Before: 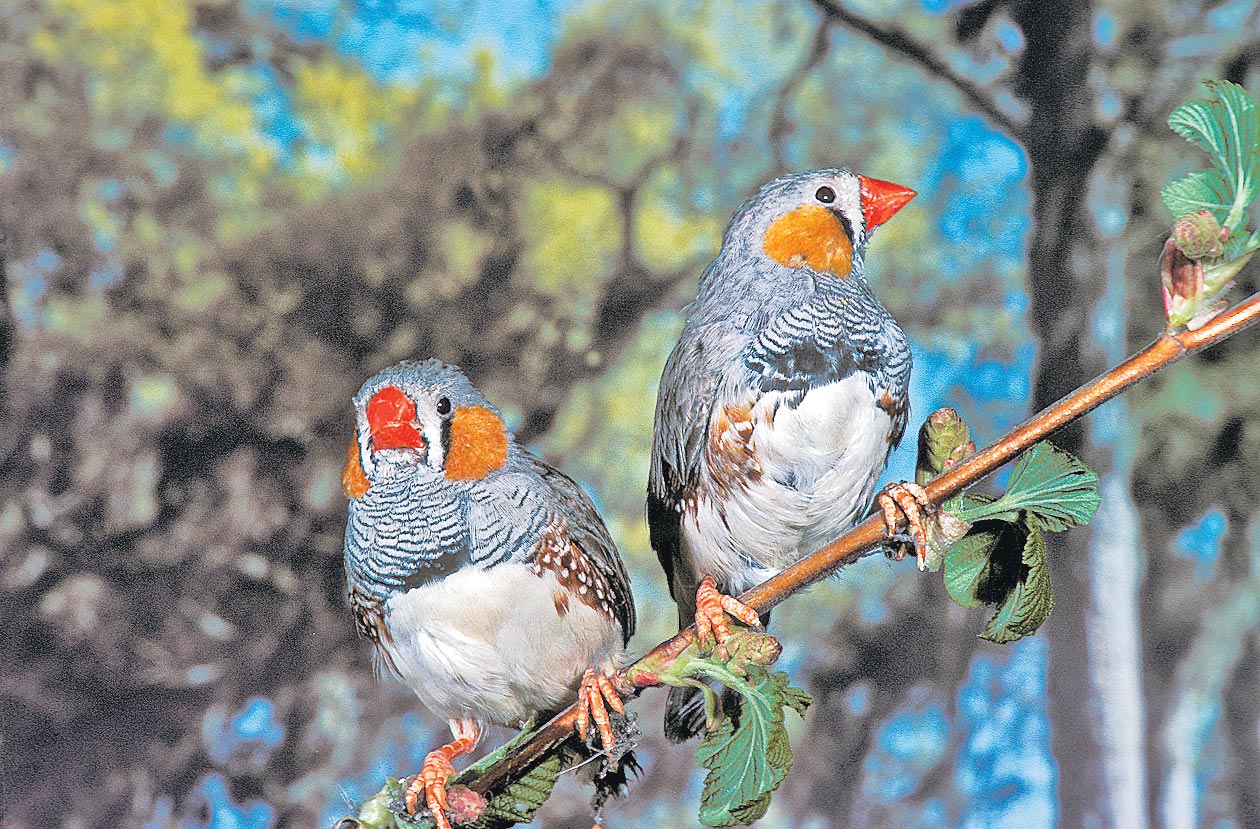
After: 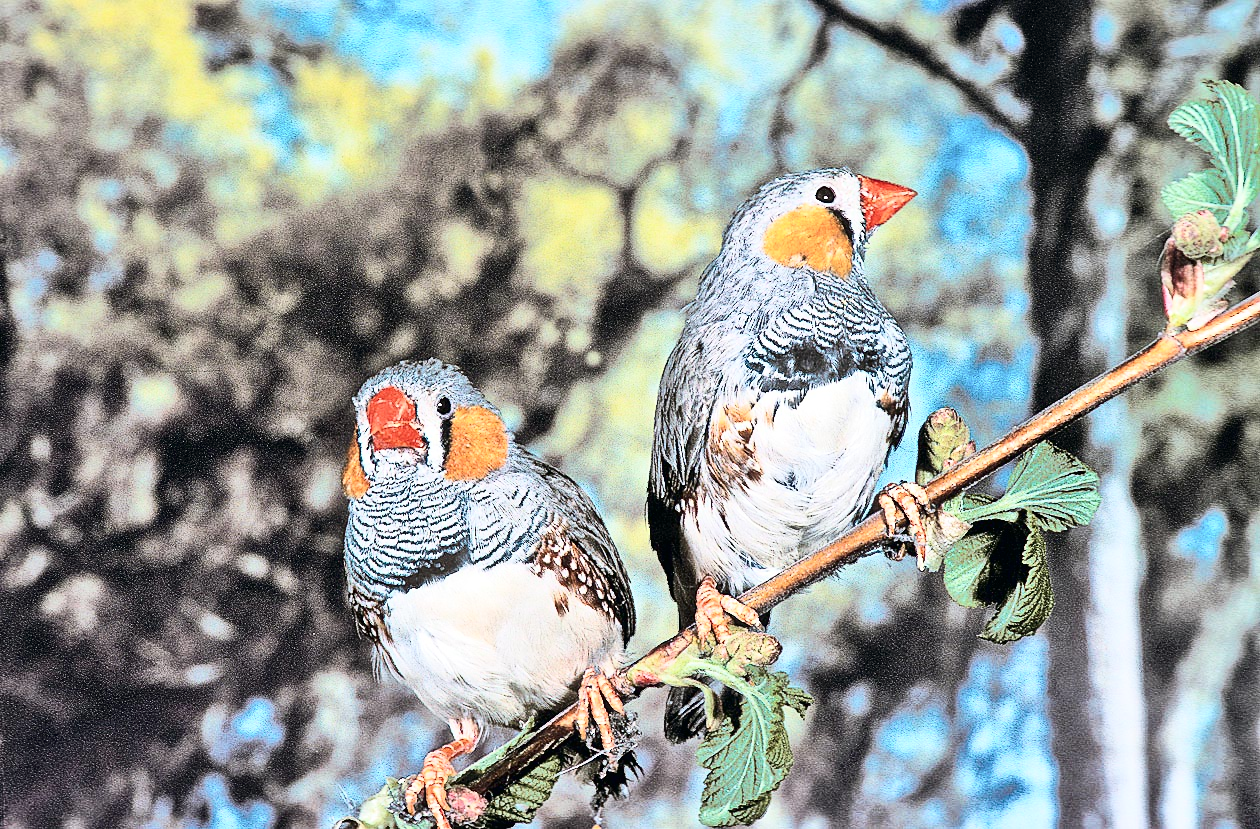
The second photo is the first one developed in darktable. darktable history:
contrast brightness saturation: contrast 0.503, saturation -0.089
